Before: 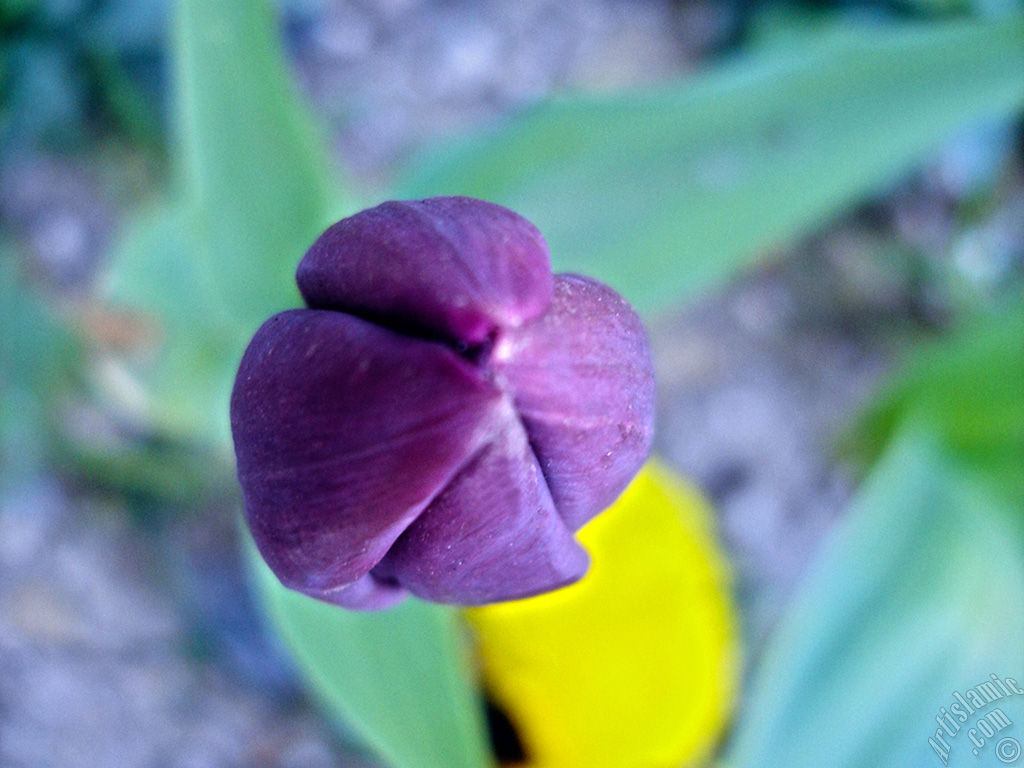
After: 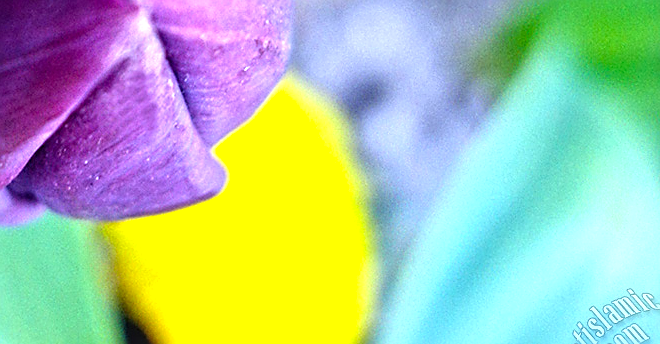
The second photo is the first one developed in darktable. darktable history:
crop and rotate: left 35.509%, top 50.238%, bottom 4.934%
local contrast: on, module defaults
sharpen: amount 0.75
color correction: saturation 1.11
exposure: black level correction 0, exposure 0.7 EV, compensate exposure bias true, compensate highlight preservation false
